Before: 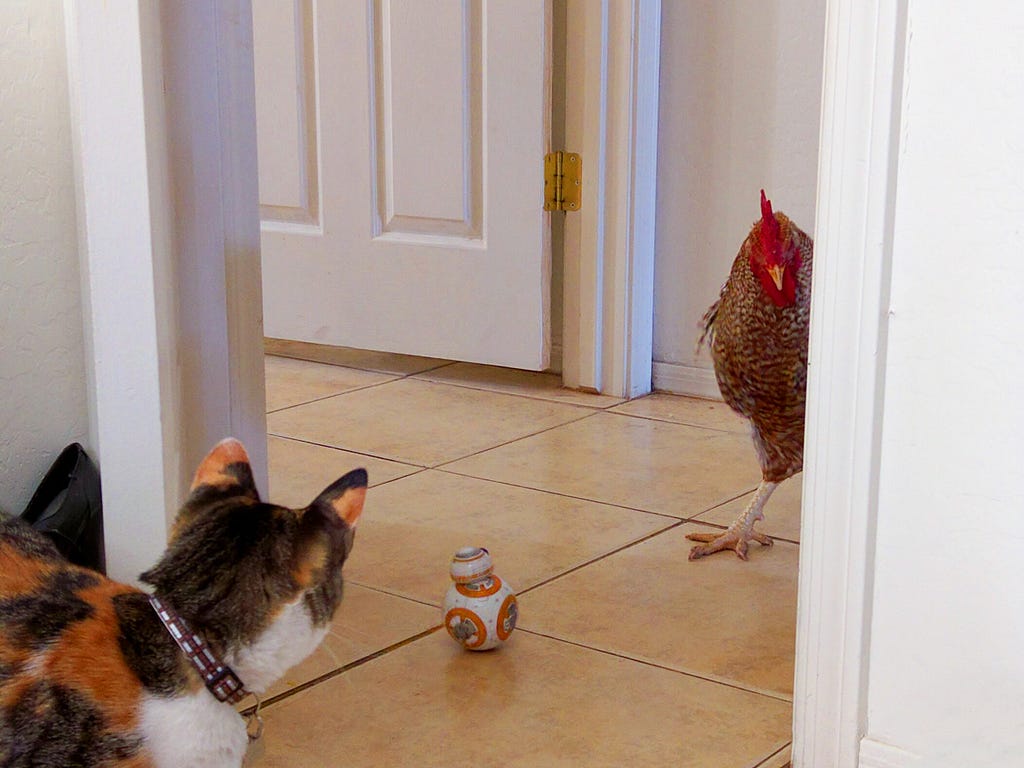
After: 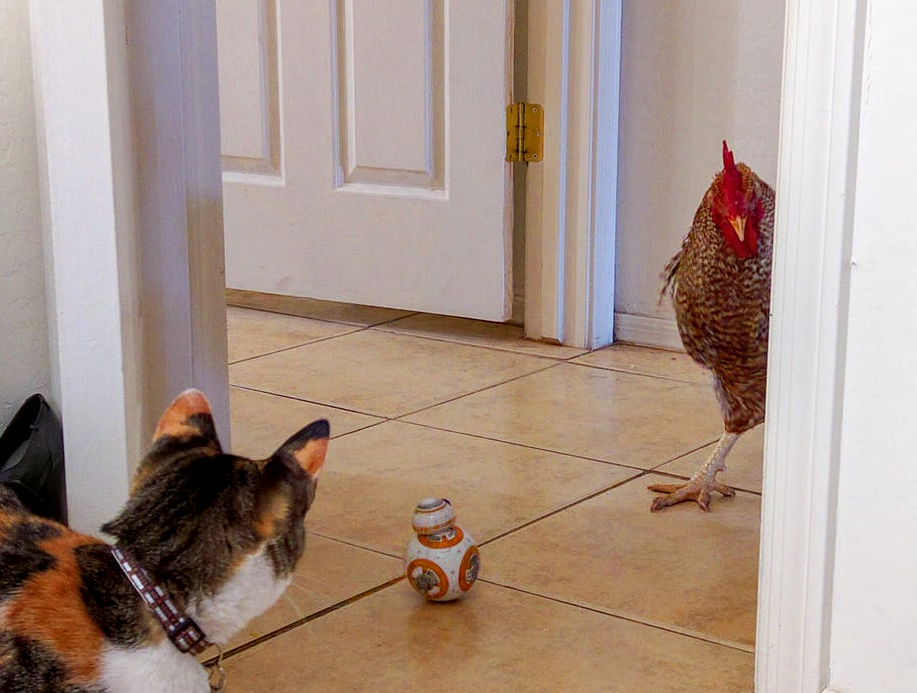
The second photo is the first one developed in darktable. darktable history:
crop: left 3.742%, top 6.498%, right 6.654%, bottom 3.239%
local contrast: on, module defaults
